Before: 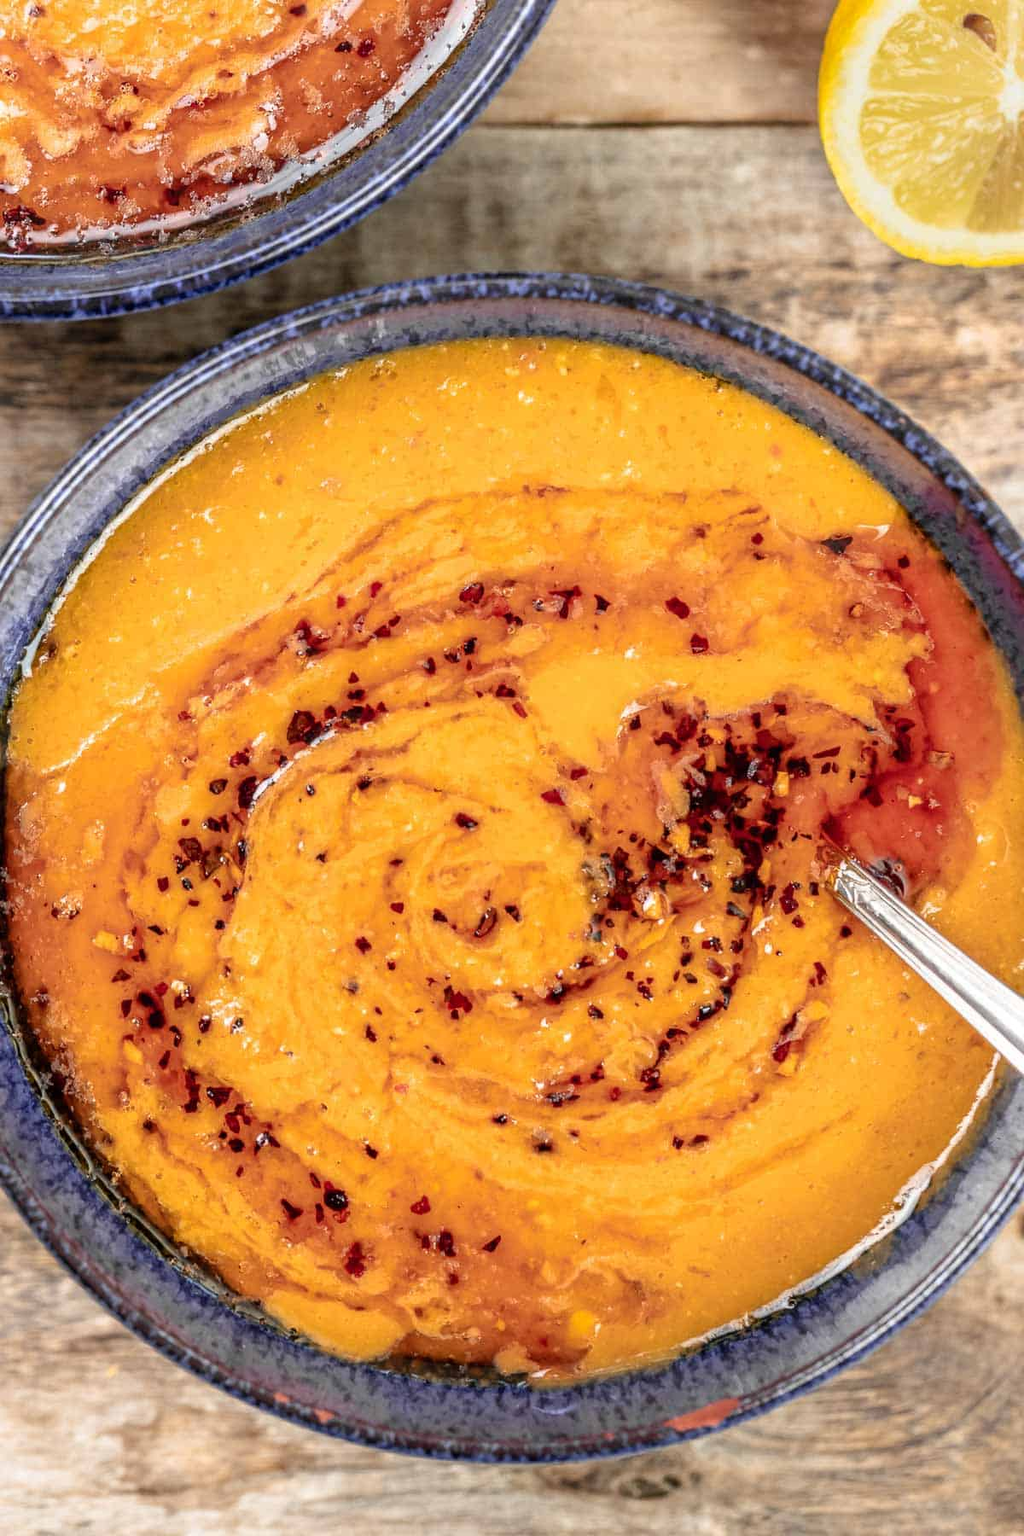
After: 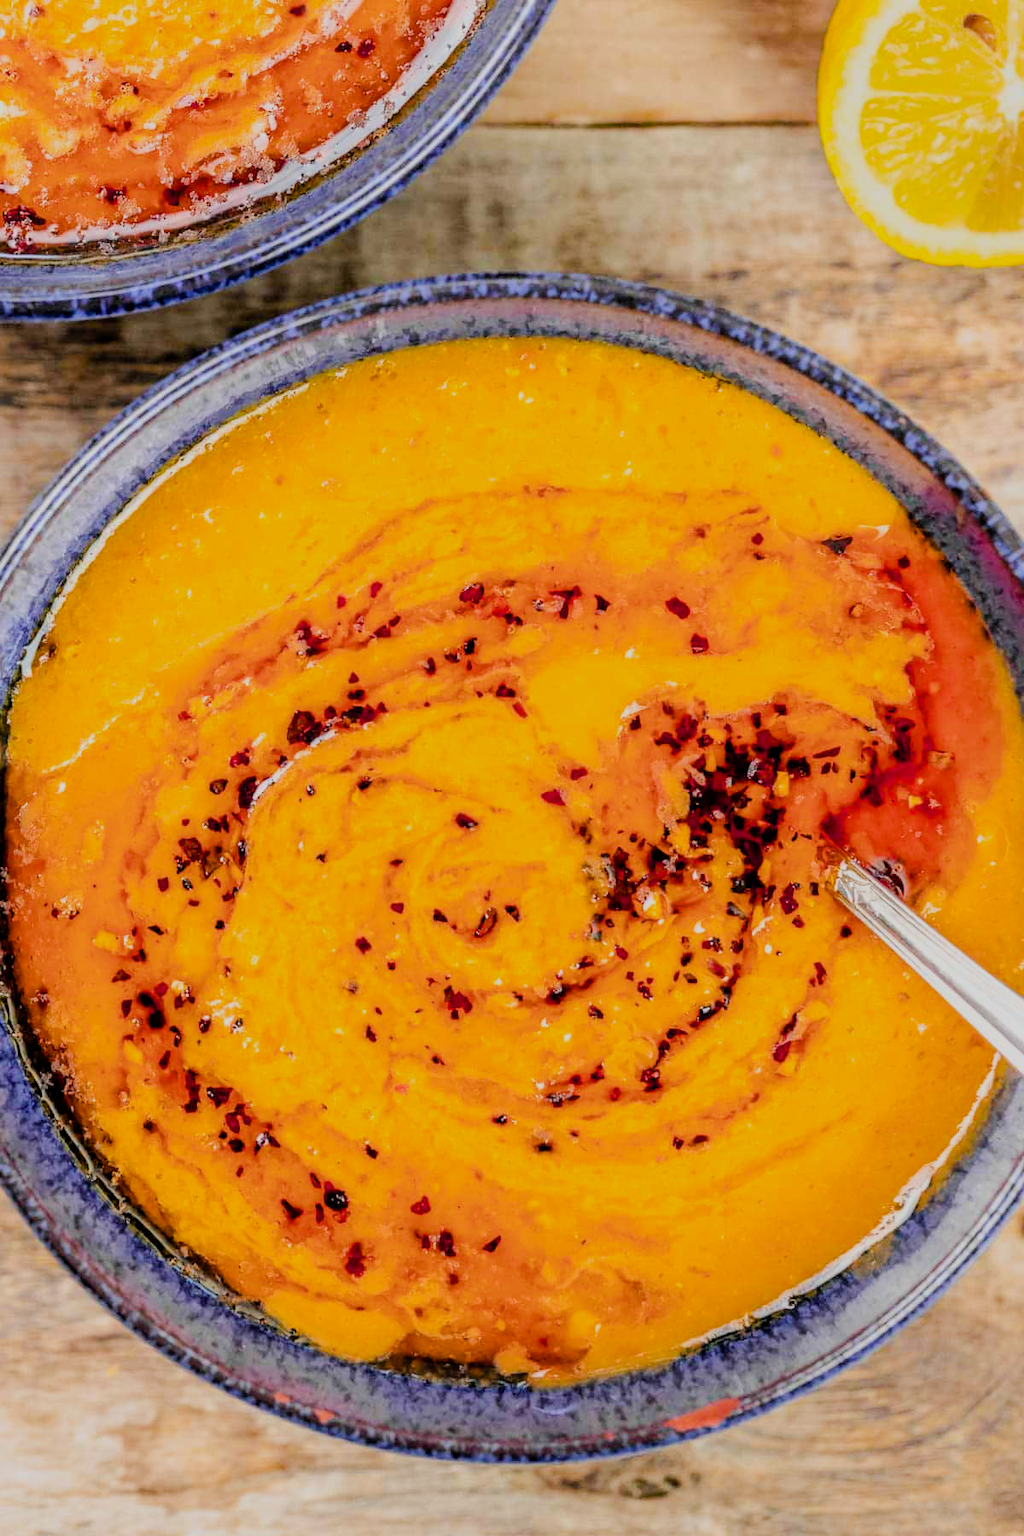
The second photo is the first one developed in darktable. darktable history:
color balance rgb: highlights gain › luminance 14.507%, perceptual saturation grading › global saturation 30.335%, perceptual brilliance grading › mid-tones 11.074%, perceptual brilliance grading › shadows 15.447%, global vibrance 20%
filmic rgb: black relative exposure -7.13 EV, white relative exposure 5.38 EV, threshold 5.98 EV, hardness 3.03, enable highlight reconstruction true
